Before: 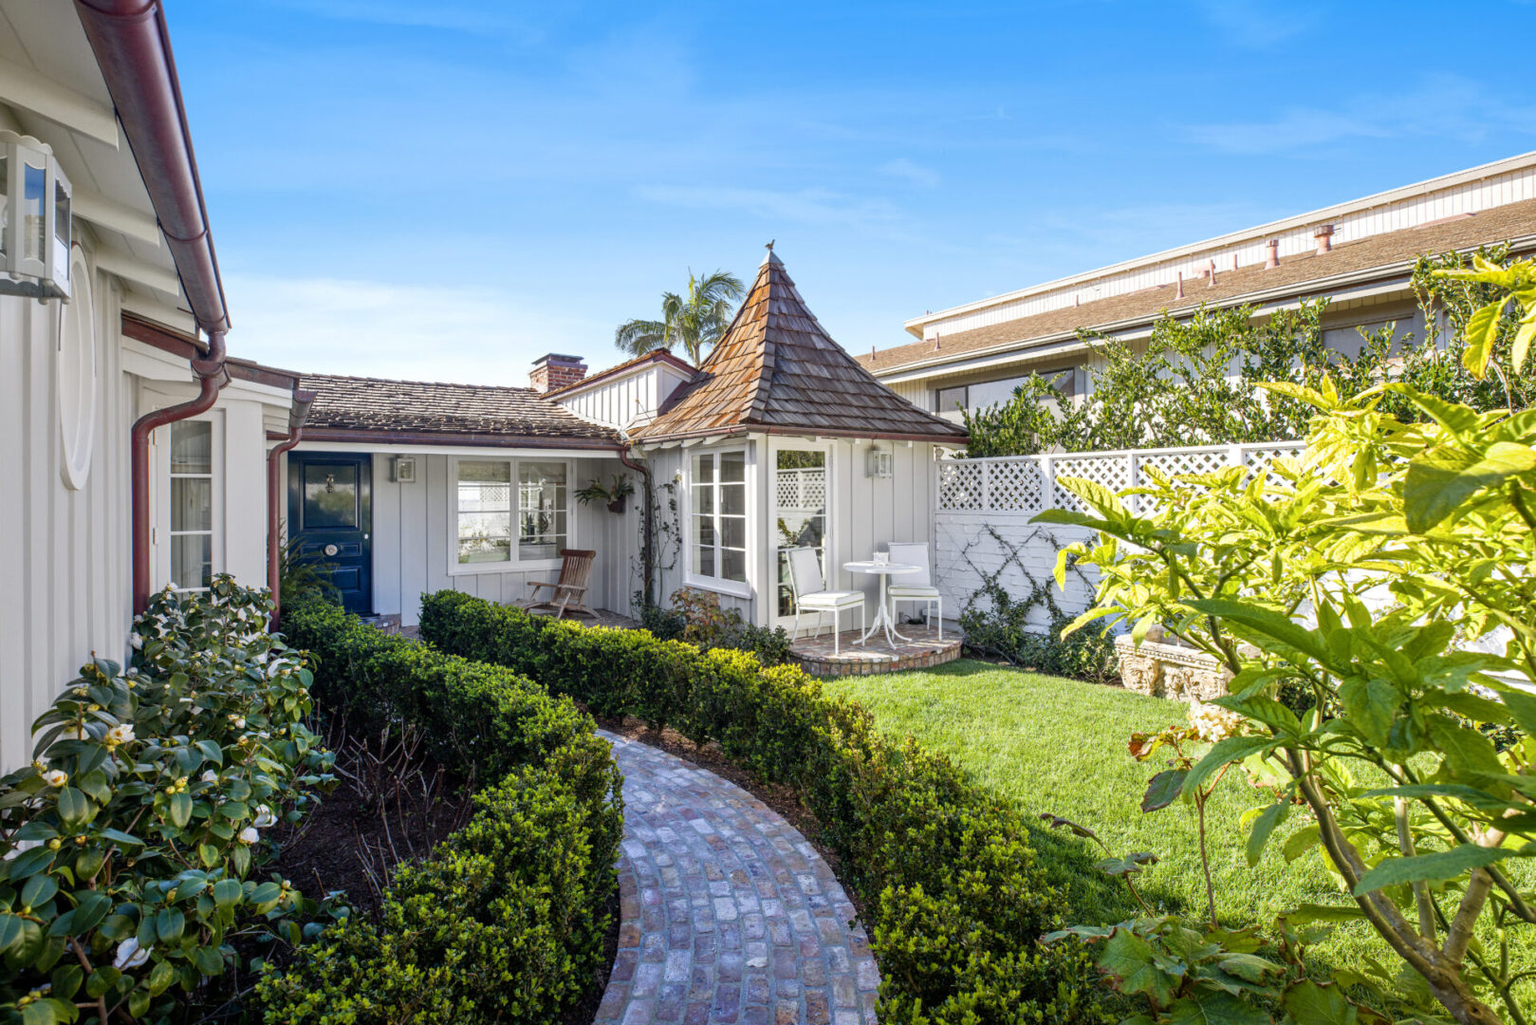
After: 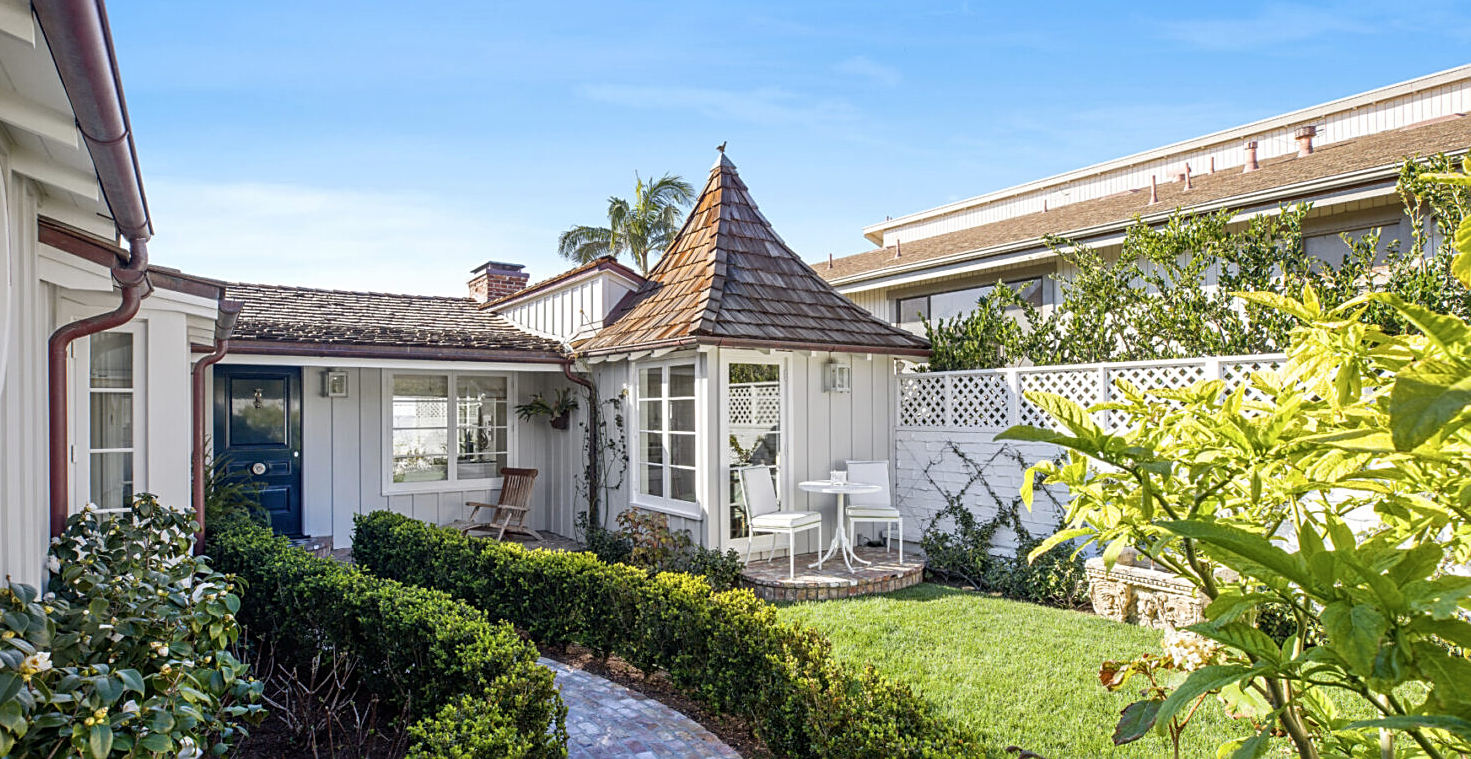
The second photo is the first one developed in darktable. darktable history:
sharpen: on, module defaults
color zones: curves: ch0 [(0, 0.613) (0.01, 0.613) (0.245, 0.448) (0.498, 0.529) (0.642, 0.665) (0.879, 0.777) (0.99, 0.613)]; ch1 [(0, 0) (0.143, 0) (0.286, 0) (0.429, 0) (0.571, 0) (0.714, 0) (0.857, 0)], mix -93.41%
crop: left 5.596%, top 10.314%, right 3.534%, bottom 19.395%
